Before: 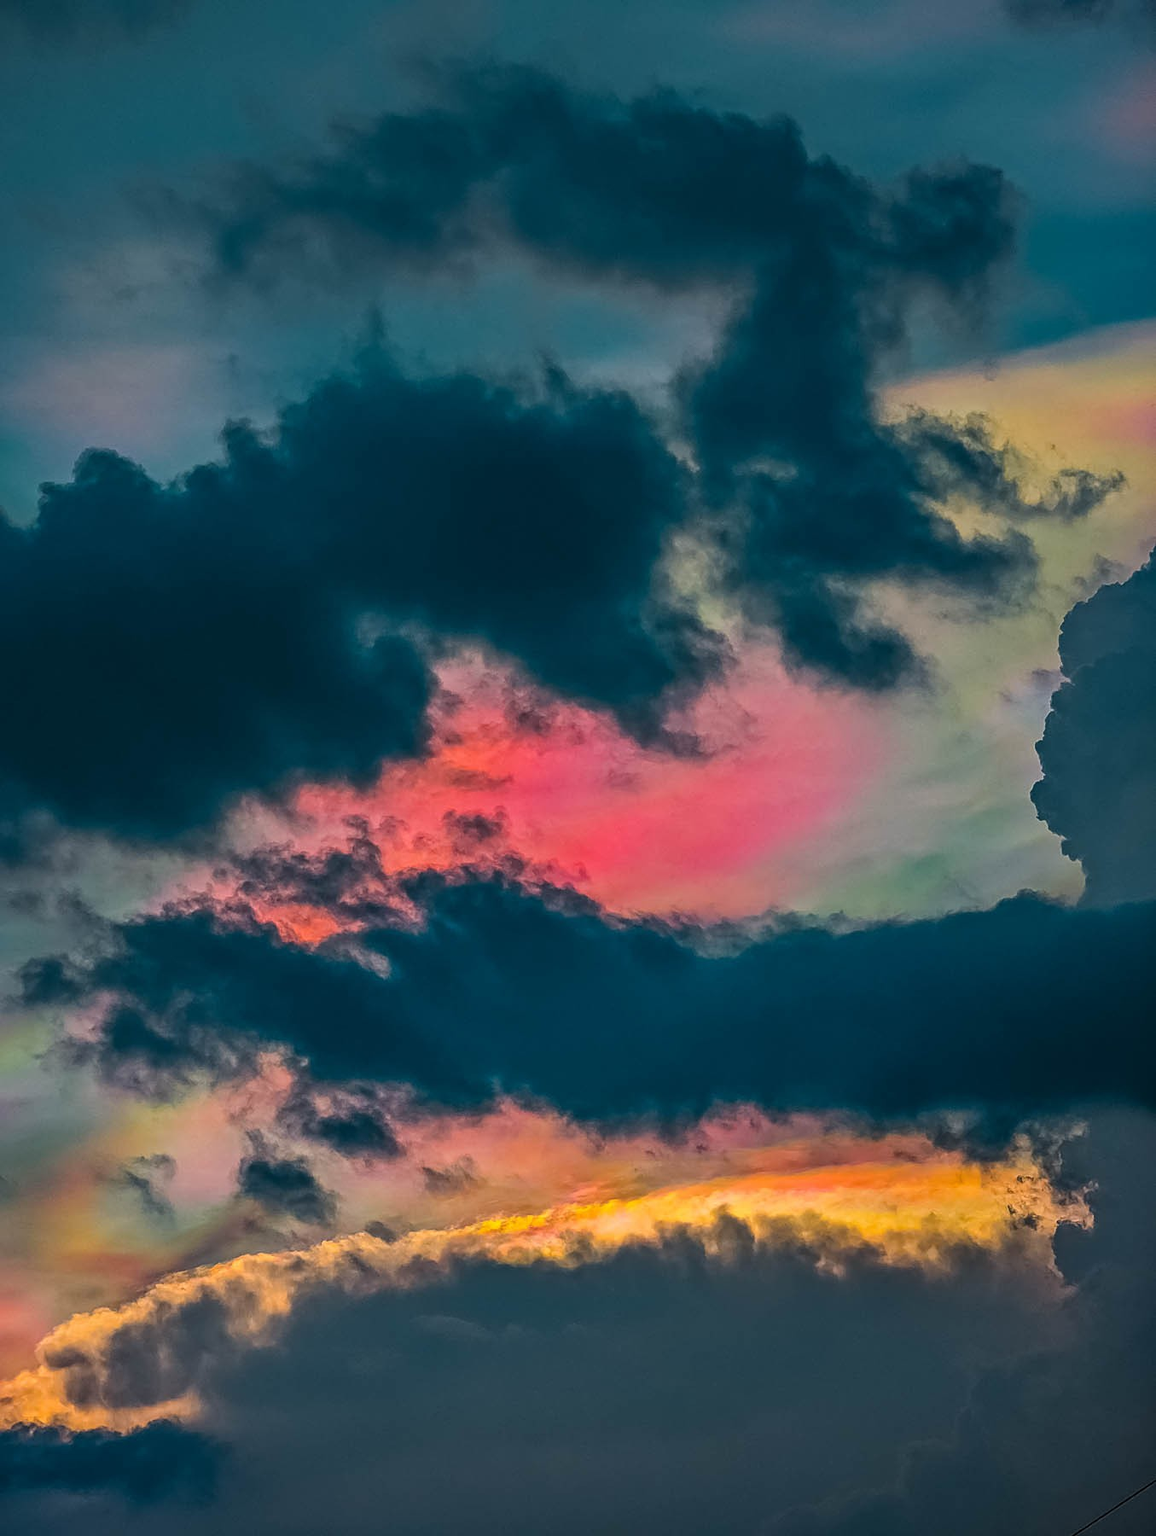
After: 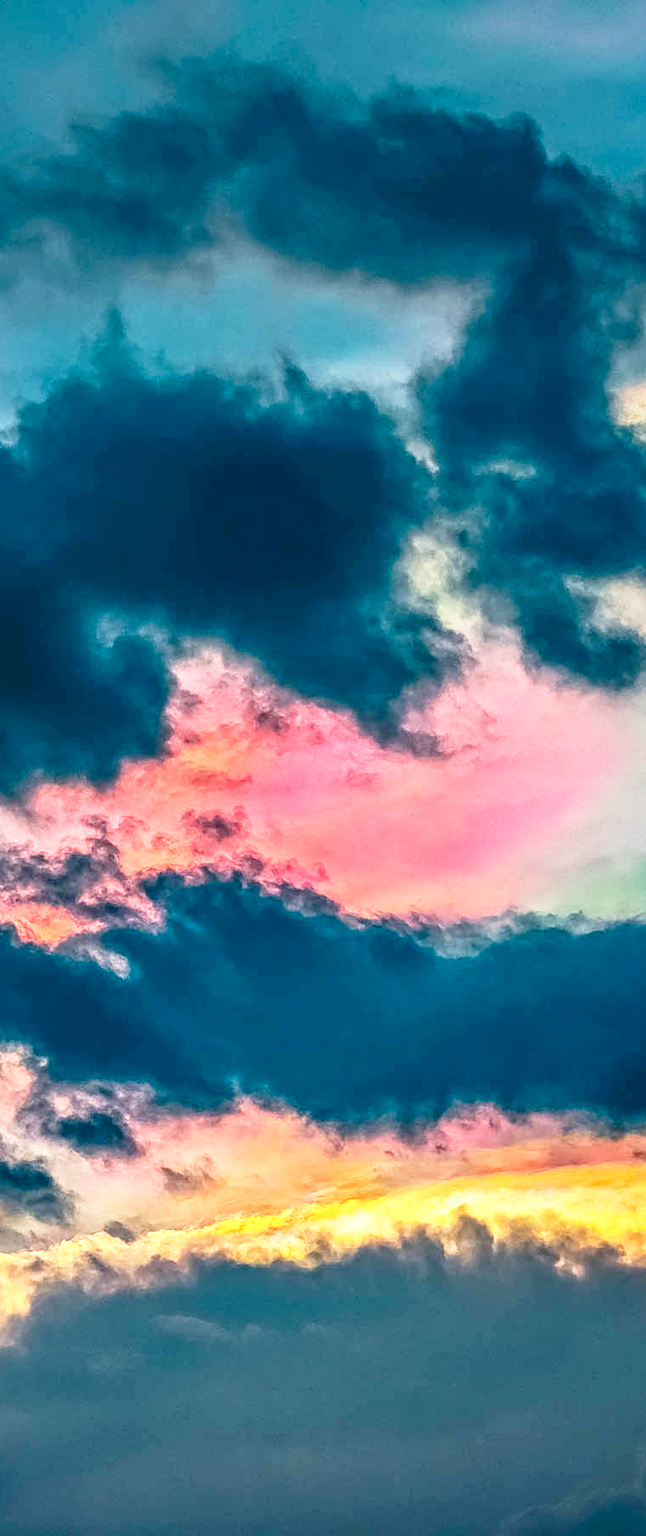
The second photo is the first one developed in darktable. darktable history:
crop and rotate: left 22.645%, right 21.354%
local contrast: on, module defaults
exposure: exposure 0.201 EV, compensate highlight preservation false
base curve: curves: ch0 [(0, 0) (0.012, 0.01) (0.073, 0.168) (0.31, 0.711) (0.645, 0.957) (1, 1)], preserve colors none
